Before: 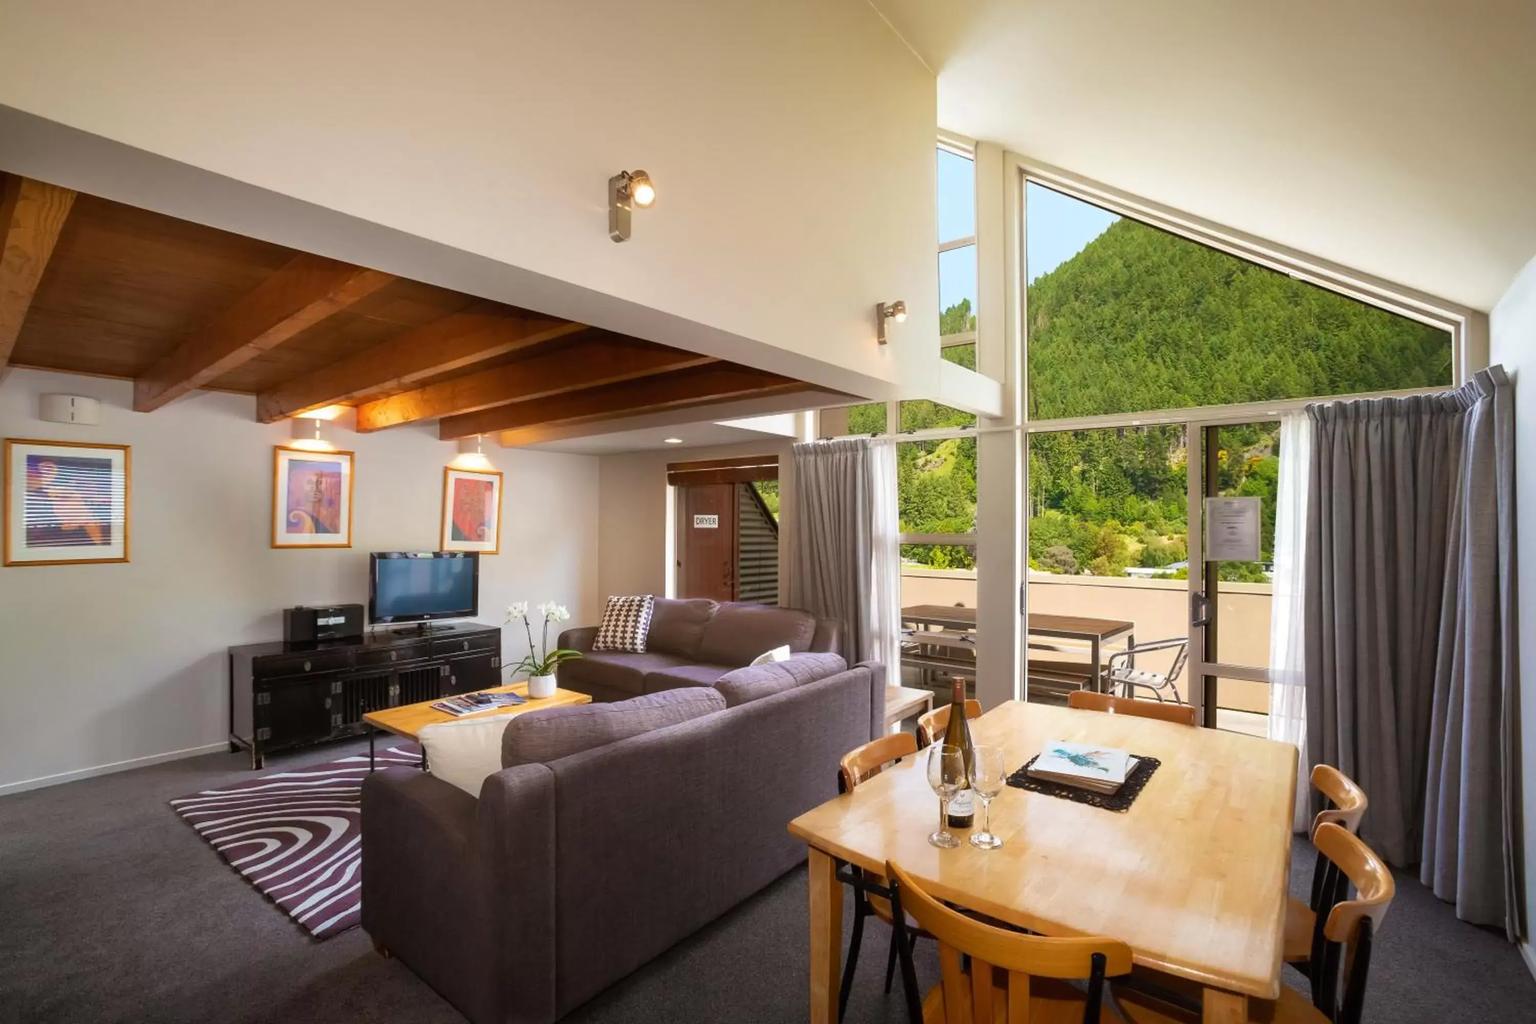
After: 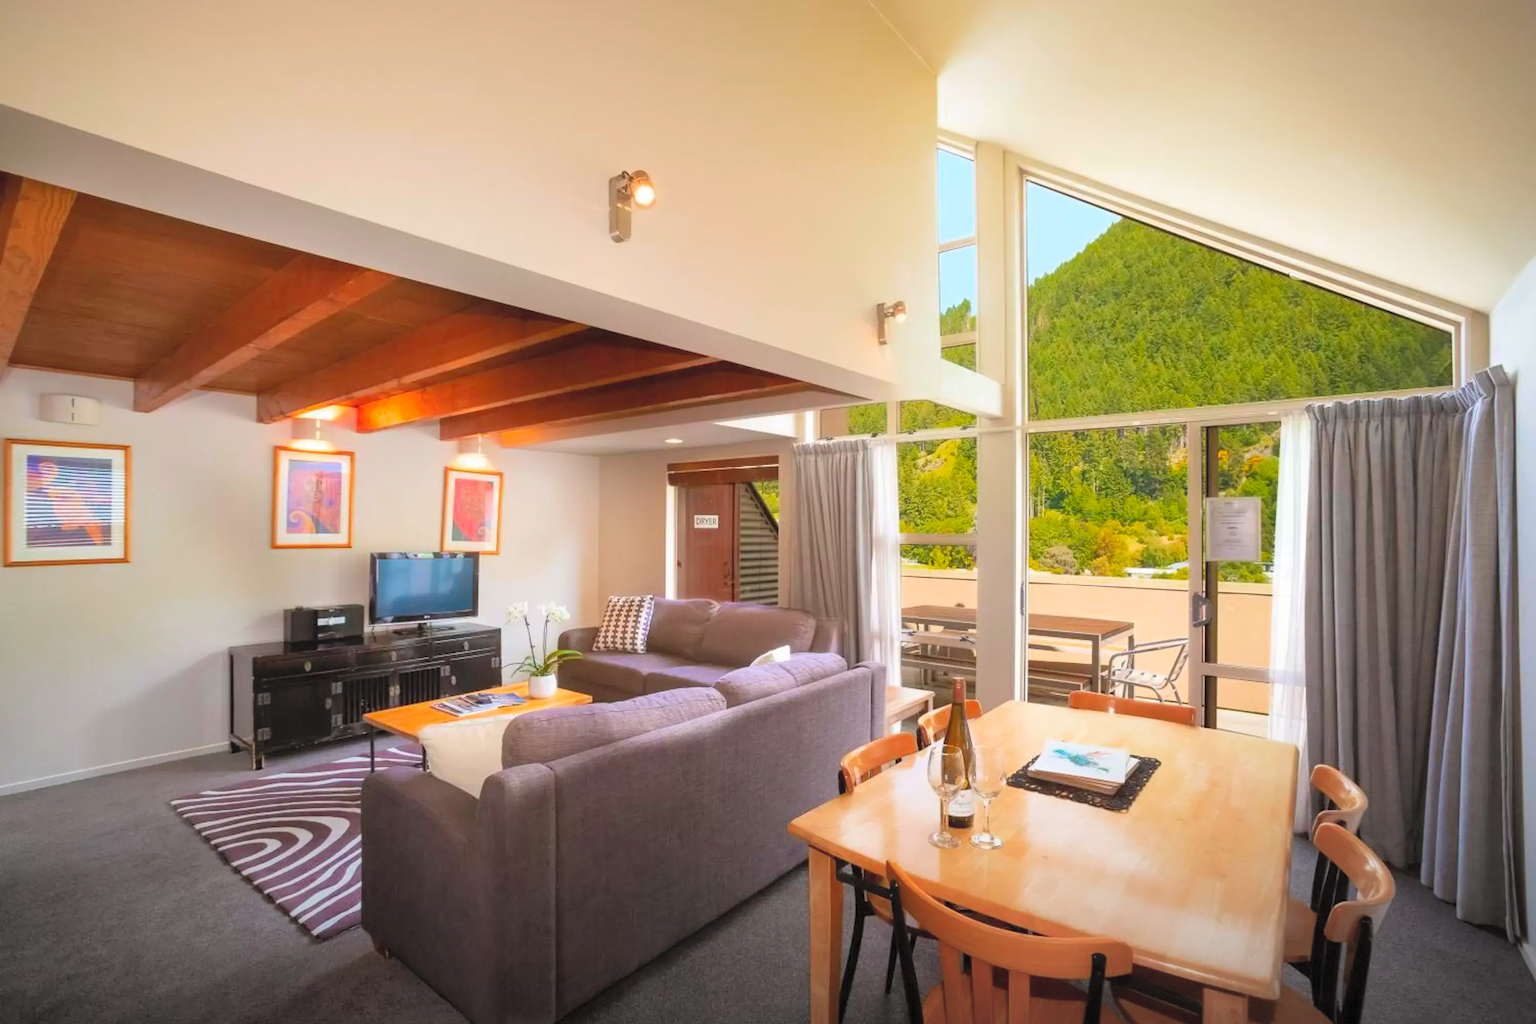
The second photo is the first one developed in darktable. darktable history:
contrast brightness saturation: contrast 0.099, brightness 0.305, saturation 0.148
color zones: curves: ch0 [(0.473, 0.374) (0.742, 0.784)]; ch1 [(0.354, 0.737) (0.742, 0.705)]; ch2 [(0.318, 0.421) (0.758, 0.532)], mix -62.57%
vignetting: fall-off radius 100.86%, center (-0.067, -0.312), width/height ratio 1.343, dithering 8-bit output
